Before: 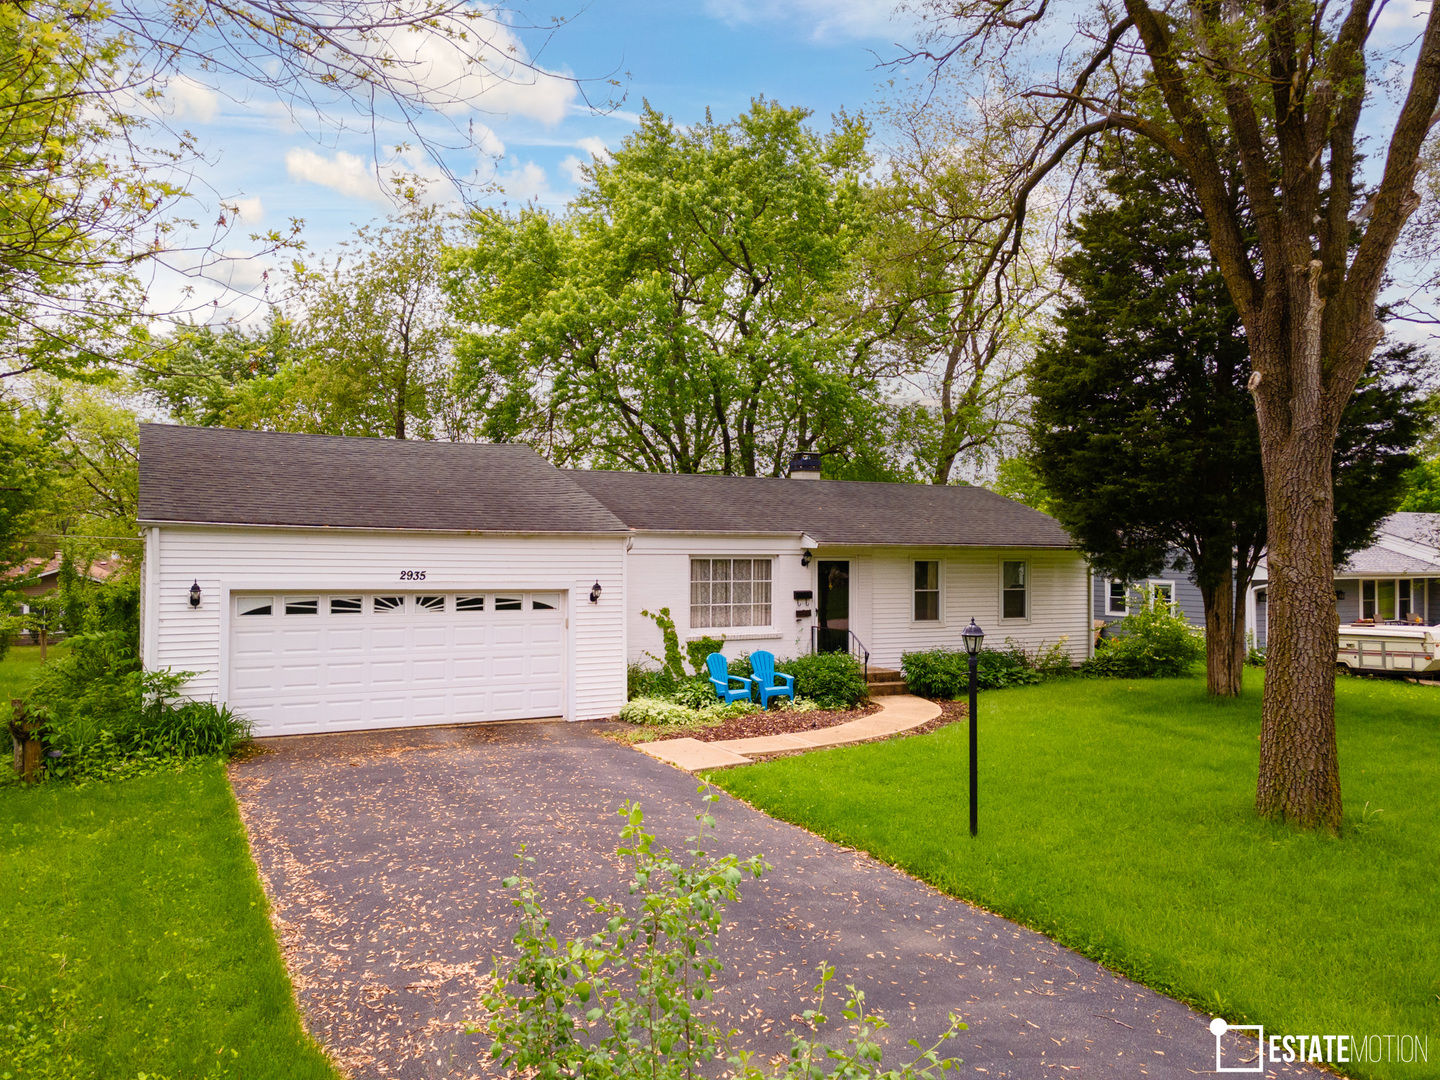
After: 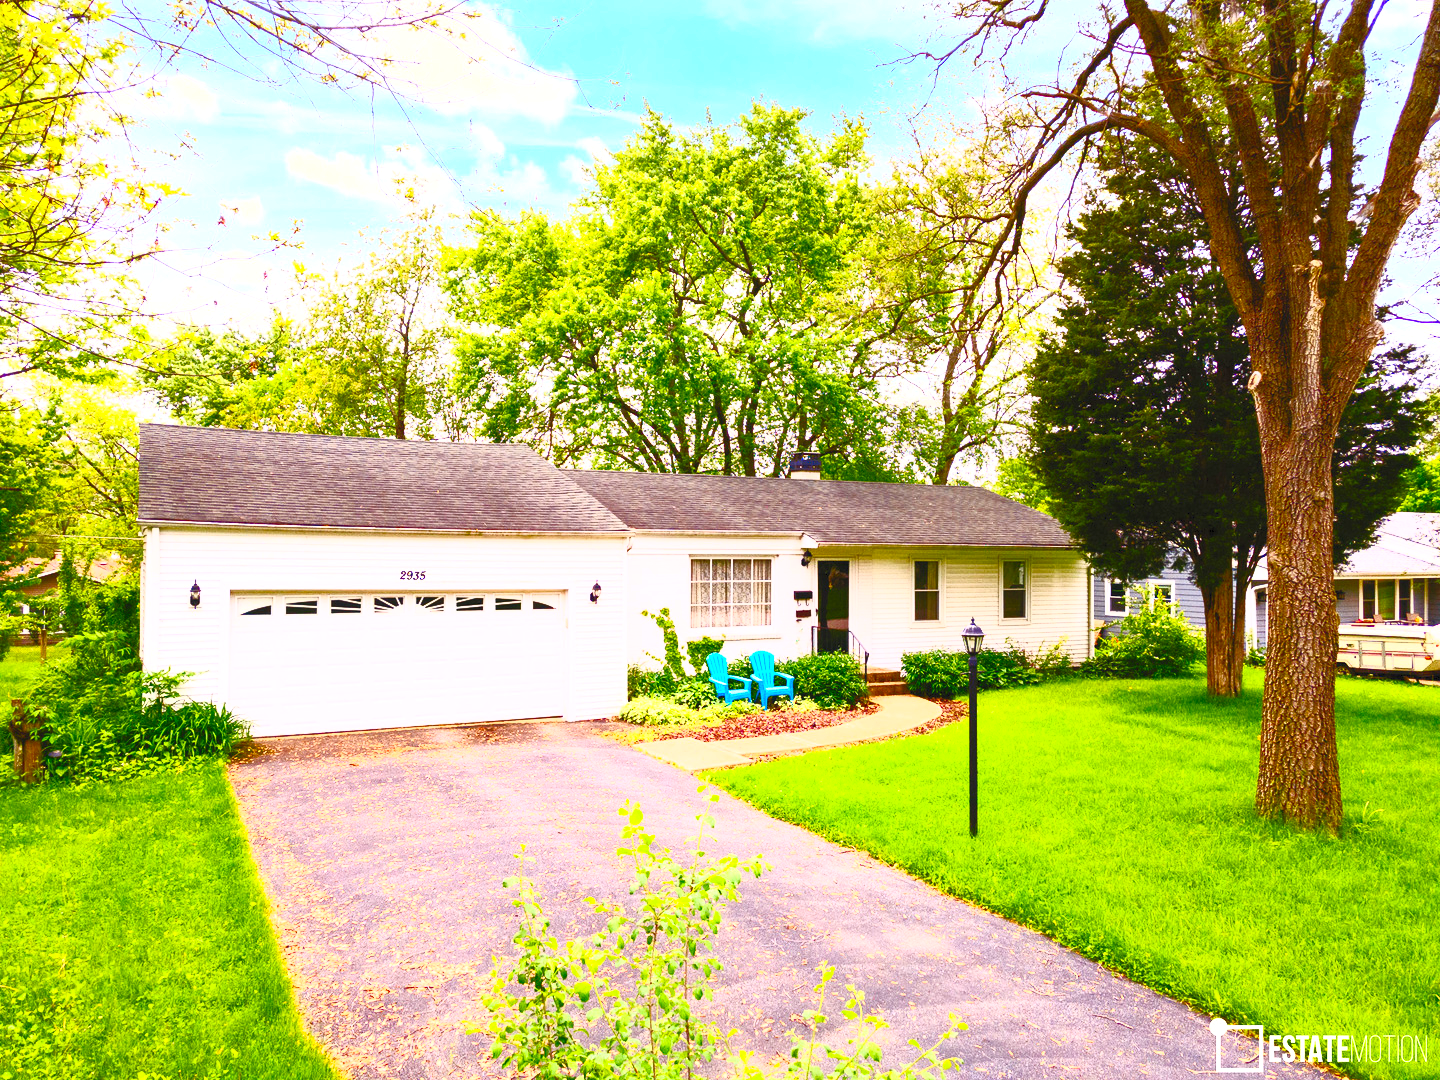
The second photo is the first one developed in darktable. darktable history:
contrast brightness saturation: contrast 0.818, brightness 0.583, saturation 0.586
levels: levels [0, 0.43, 0.984]
